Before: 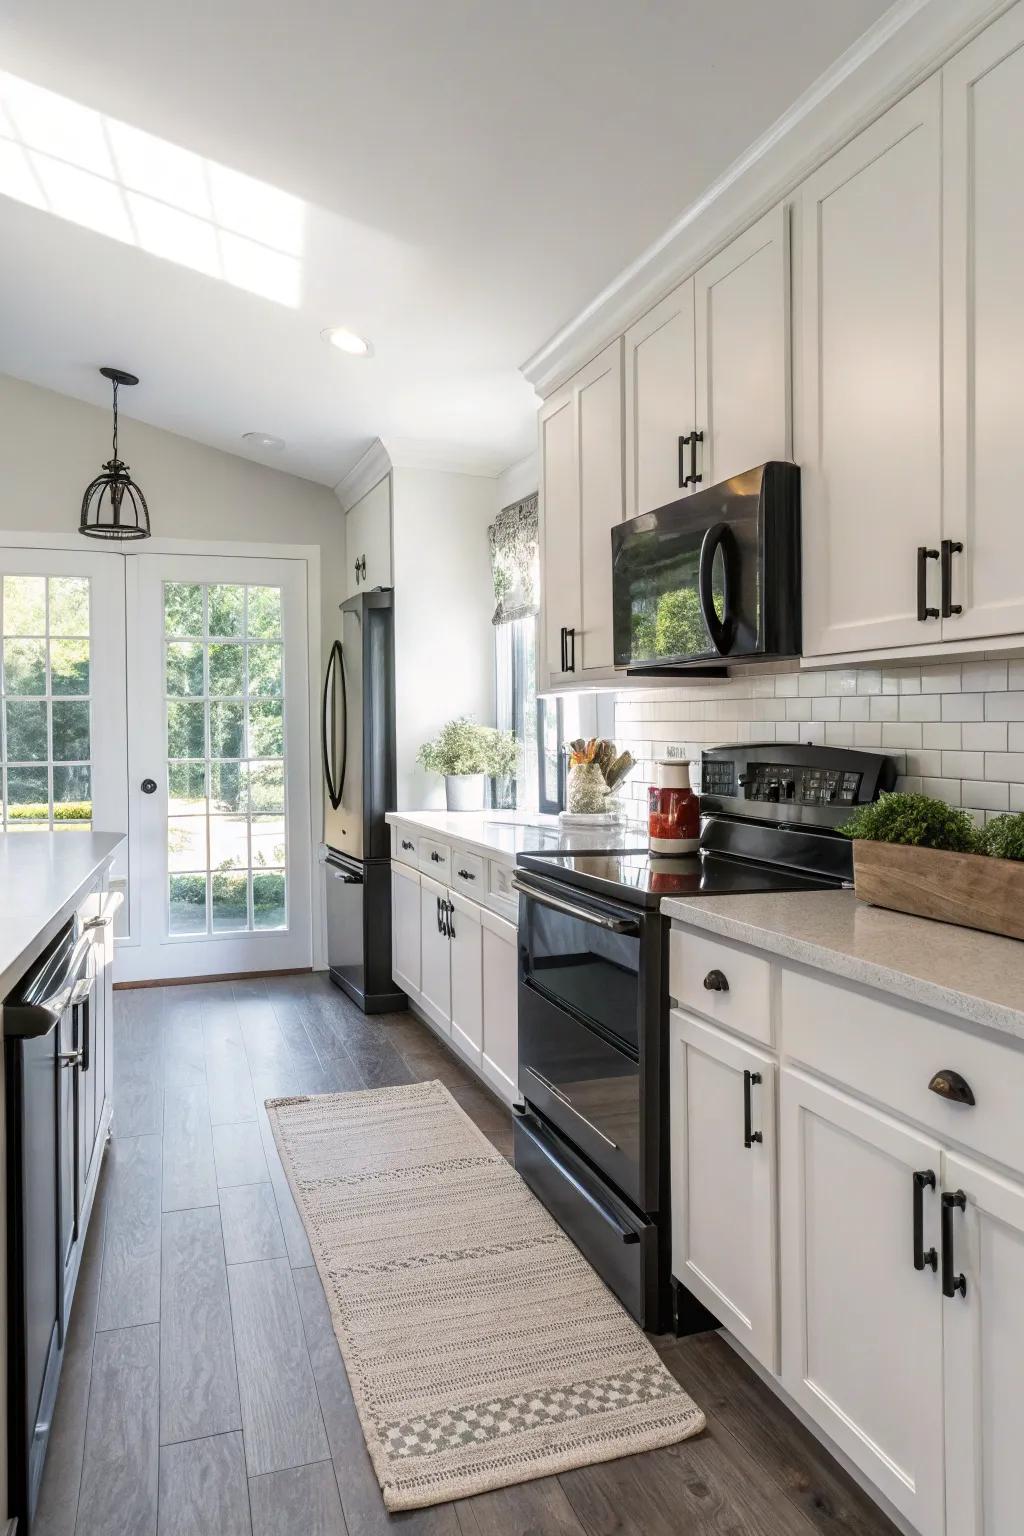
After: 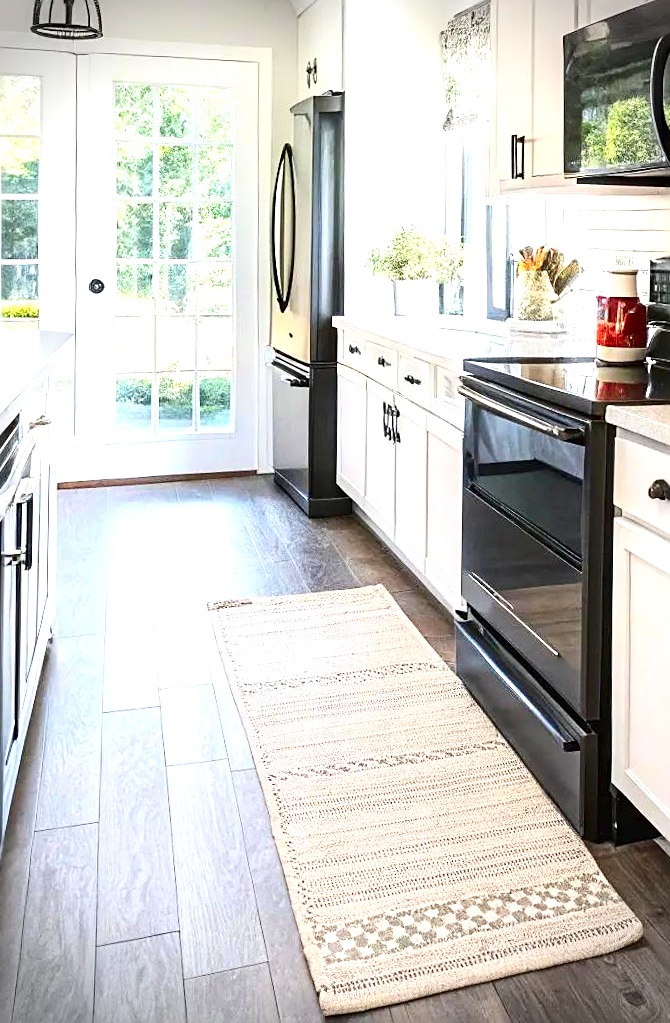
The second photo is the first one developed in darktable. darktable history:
sharpen: on, module defaults
exposure: black level correction 0, exposure 1.1 EV, compensate exposure bias true, compensate highlight preservation false
crop and rotate: angle -0.954°, left 4.051%, top 31.74%, right 28.861%
contrast brightness saturation: contrast 0.182, saturation 0.301
vignetting: fall-off start 87.85%, fall-off radius 23.88%
